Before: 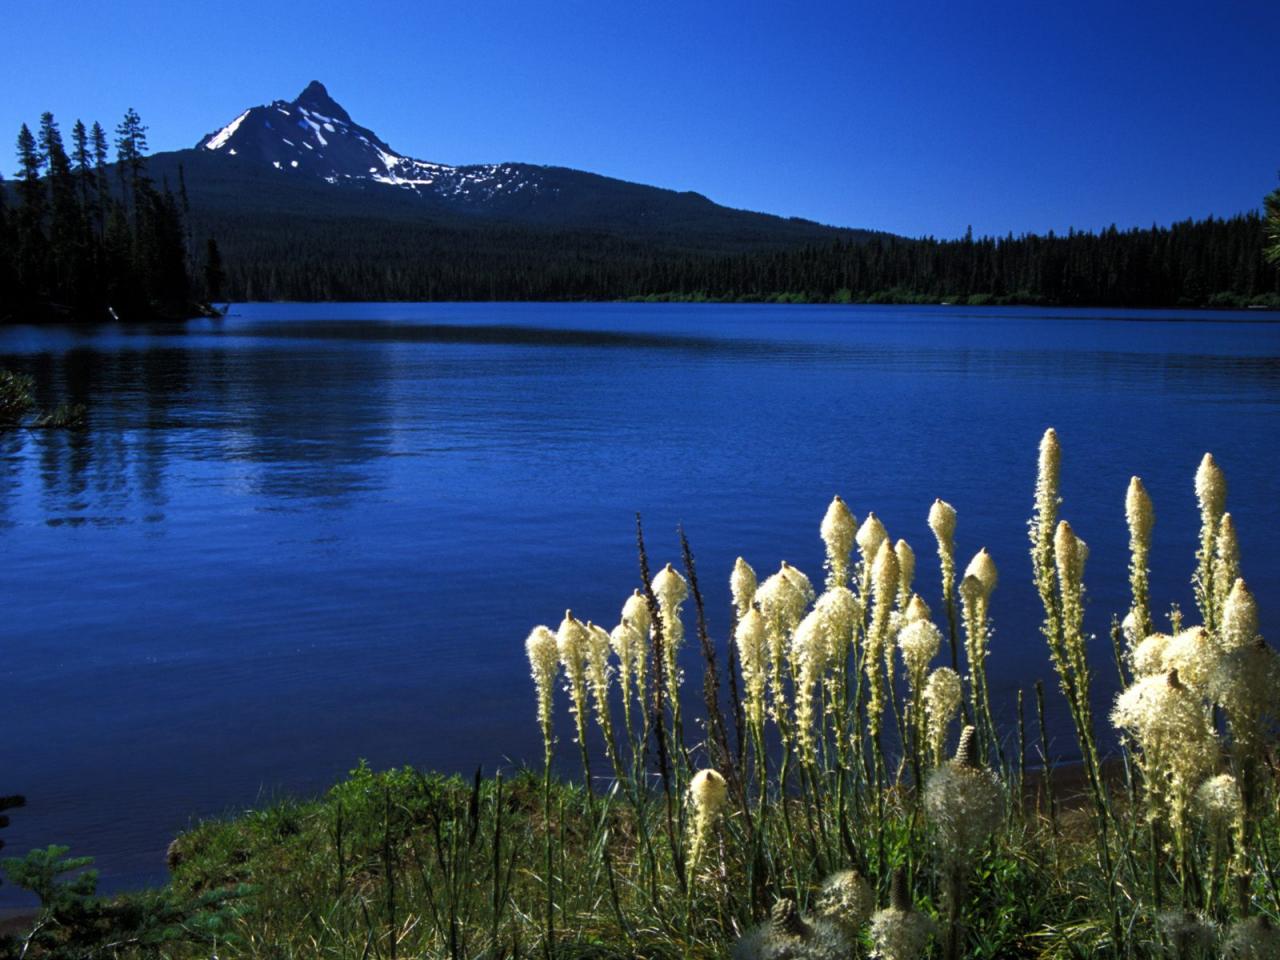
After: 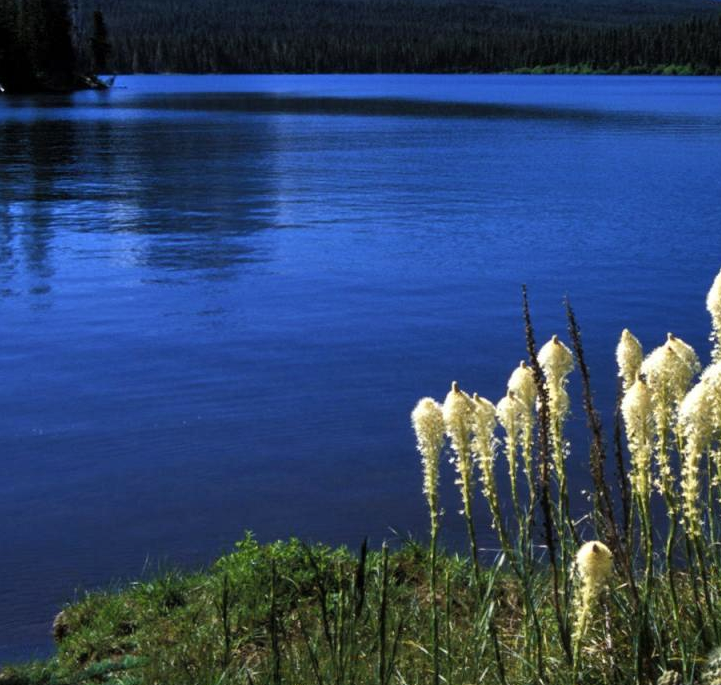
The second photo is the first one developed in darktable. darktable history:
shadows and highlights: radius 118.69, shadows 42.21, highlights -61.56, soften with gaussian
crop: left 8.966%, top 23.852%, right 34.699%, bottom 4.703%
